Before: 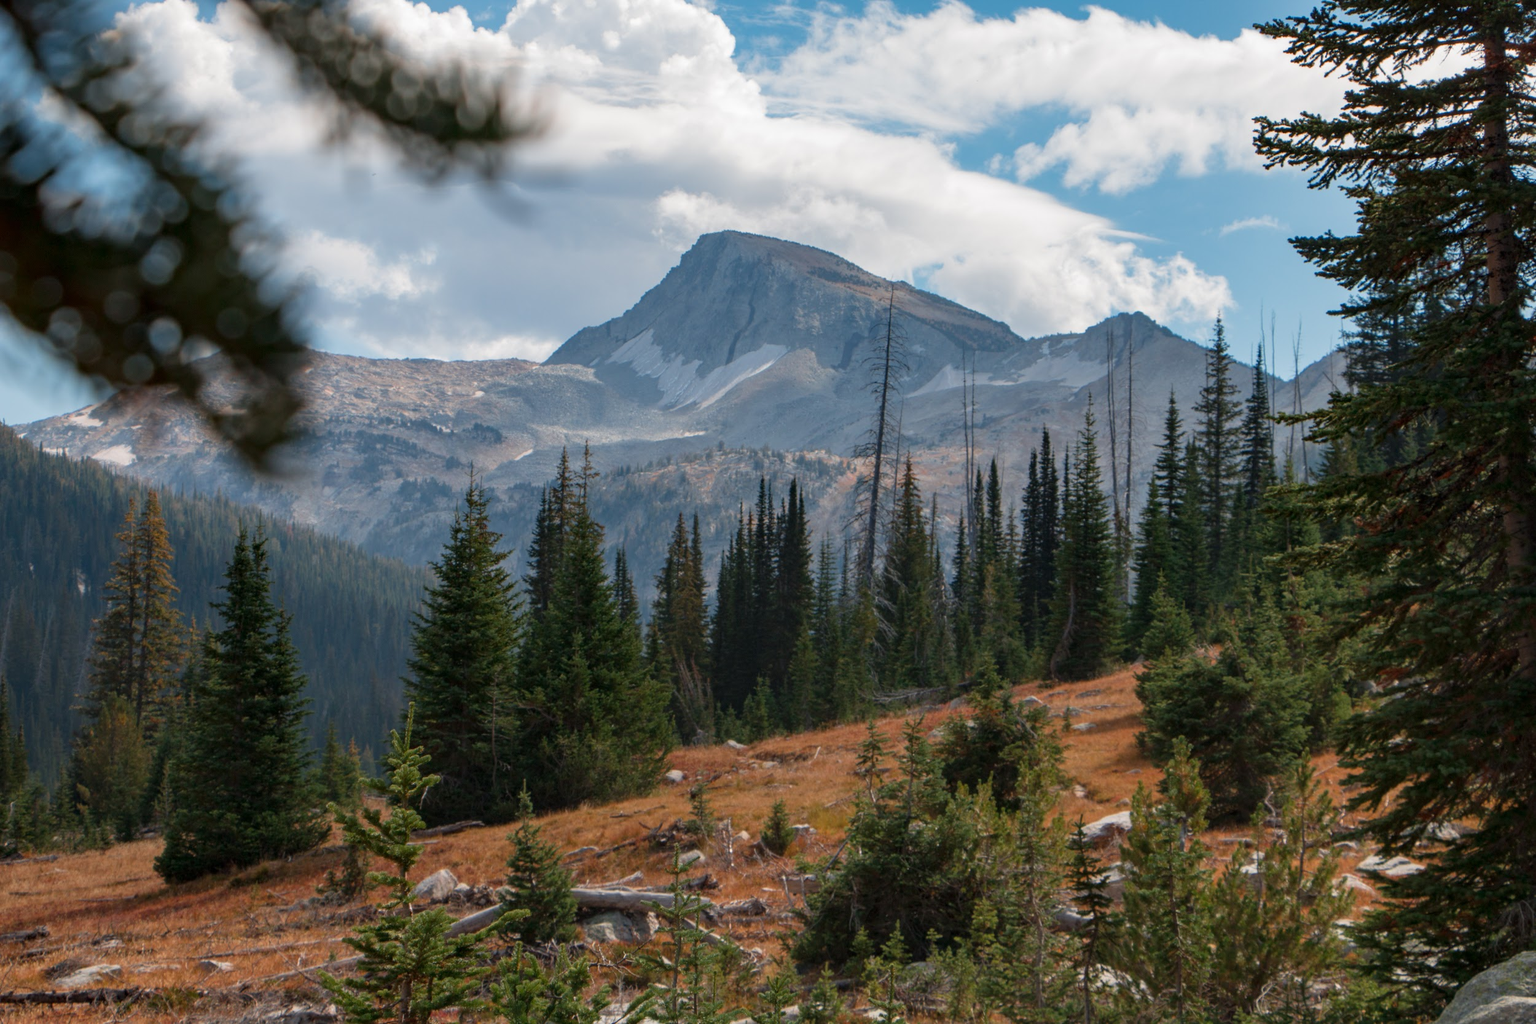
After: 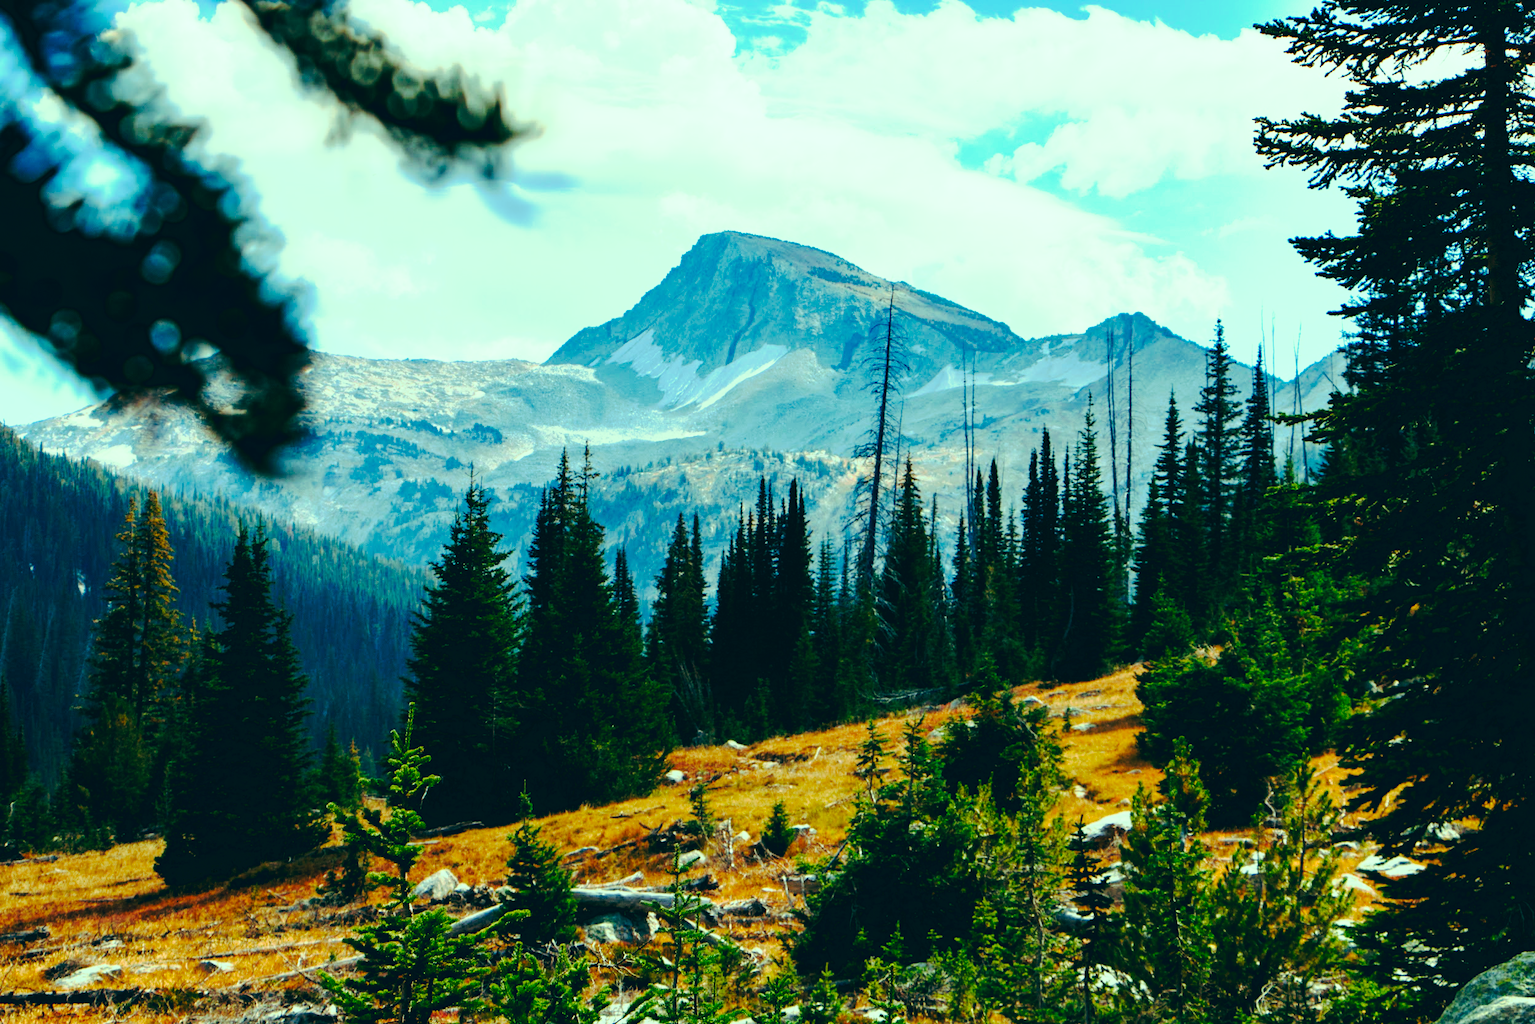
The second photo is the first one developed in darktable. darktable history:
exposure: exposure 0.64 EV, compensate highlight preservation false
tone curve: curves: ch0 [(0, 0) (0.003, 0.043) (0.011, 0.043) (0.025, 0.035) (0.044, 0.042) (0.069, 0.035) (0.1, 0.03) (0.136, 0.017) (0.177, 0.03) (0.224, 0.06) (0.277, 0.118) (0.335, 0.189) (0.399, 0.297) (0.468, 0.483) (0.543, 0.631) (0.623, 0.746) (0.709, 0.823) (0.801, 0.944) (0.898, 0.966) (1, 1)], preserve colors none
color correction: highlights a* -20.08, highlights b* 9.8, shadows a* -20.4, shadows b* -10.76
